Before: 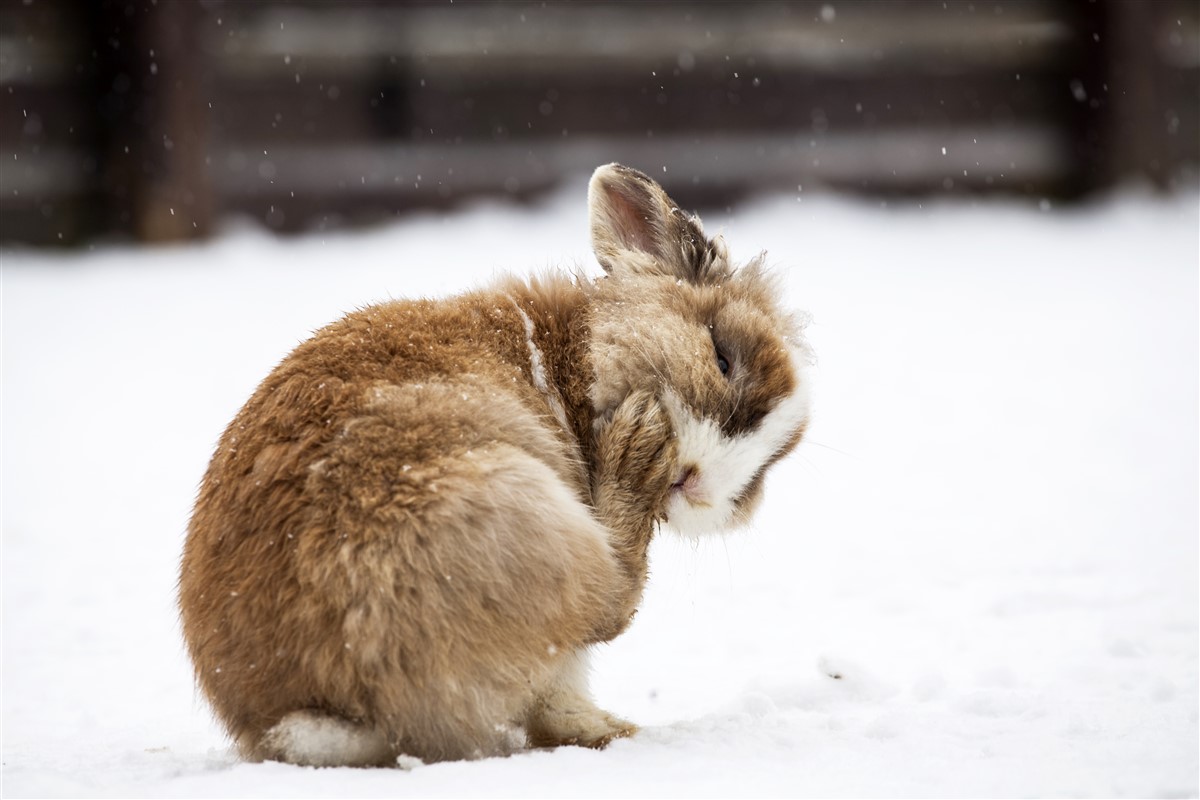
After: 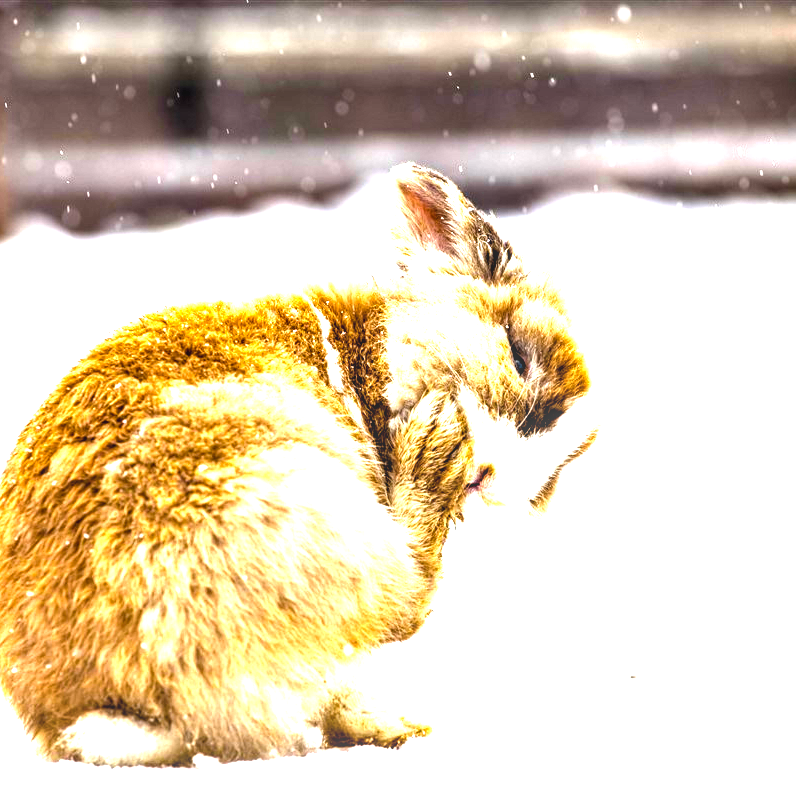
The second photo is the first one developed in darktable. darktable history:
color balance rgb: perceptual saturation grading › global saturation 41.639%, perceptual brilliance grading › highlights 8.086%, perceptual brilliance grading › mid-tones 3.585%, perceptual brilliance grading › shadows 1.381%, global vibrance 20%
exposure: black level correction 0, exposure 1.67 EV, compensate highlight preservation false
local contrast: on, module defaults
crop: left 17.076%, right 16.526%
contrast equalizer: octaves 7, y [[0.6 ×6], [0.55 ×6], [0 ×6], [0 ×6], [0 ×6]]
contrast brightness saturation: contrast 0.052
